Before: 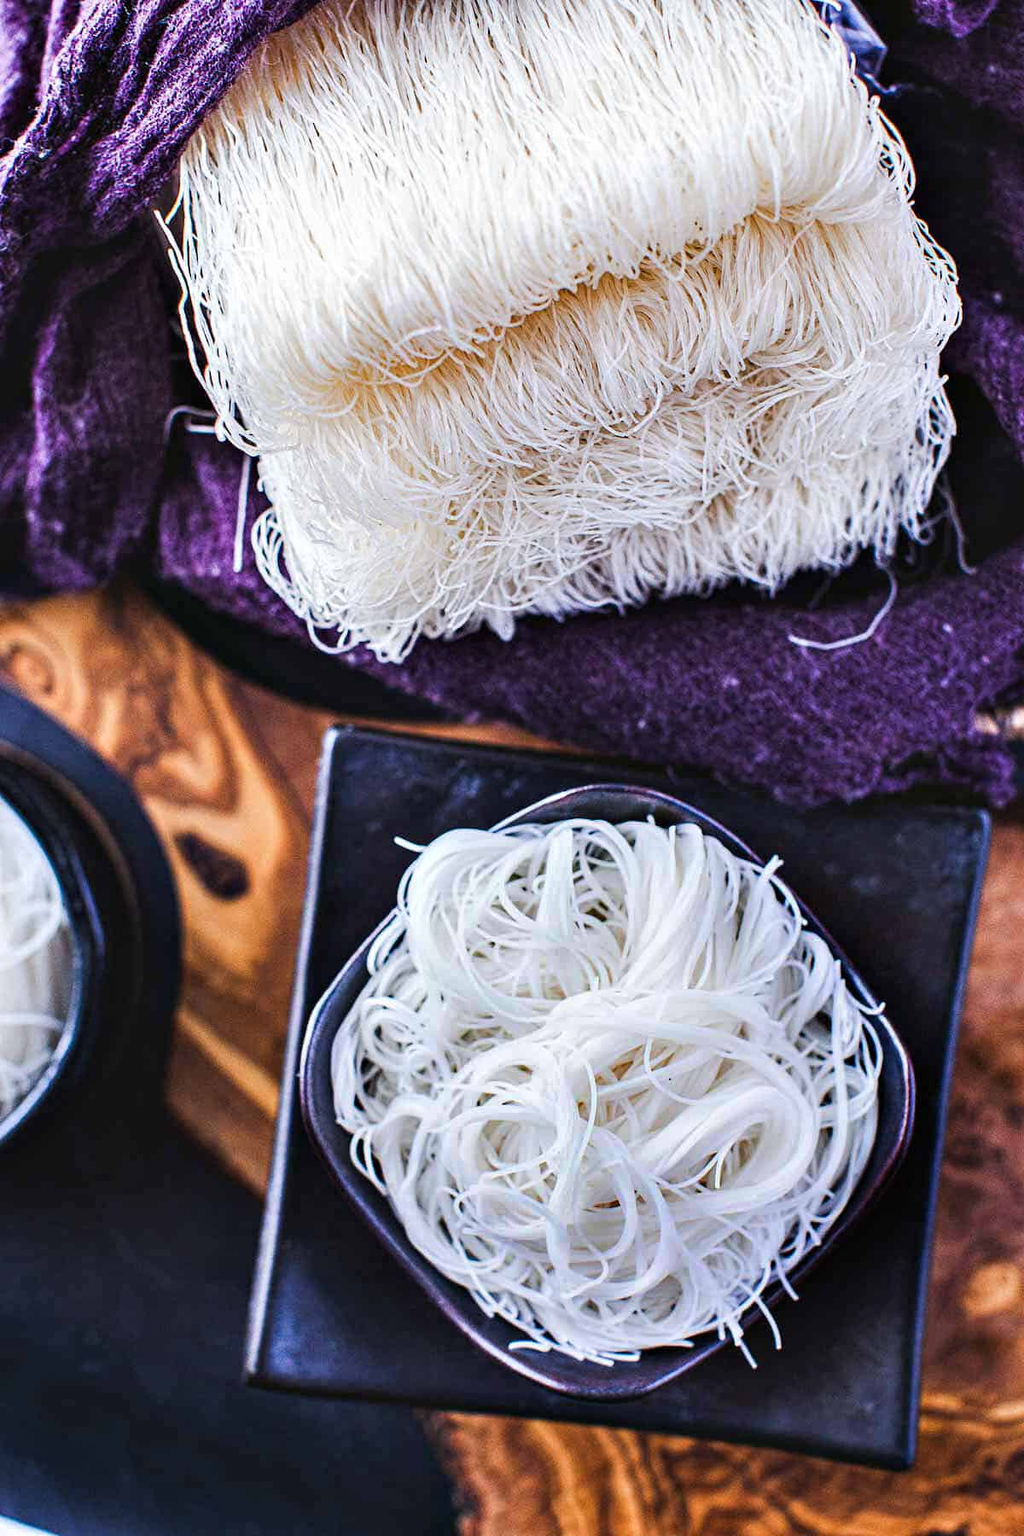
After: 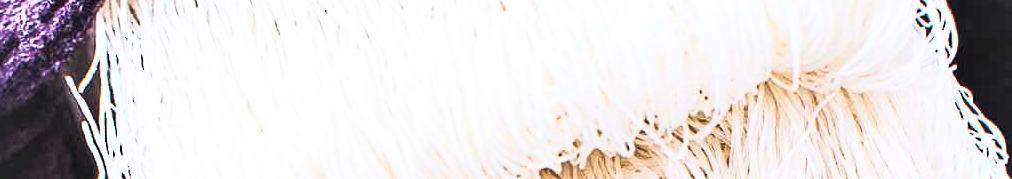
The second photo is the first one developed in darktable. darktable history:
sharpen: radius 2.883, amount 0.868, threshold 47.523
crop and rotate: left 9.644%, top 9.491%, right 6.021%, bottom 80.509%
contrast brightness saturation: contrast 0.43, brightness 0.56, saturation -0.19
